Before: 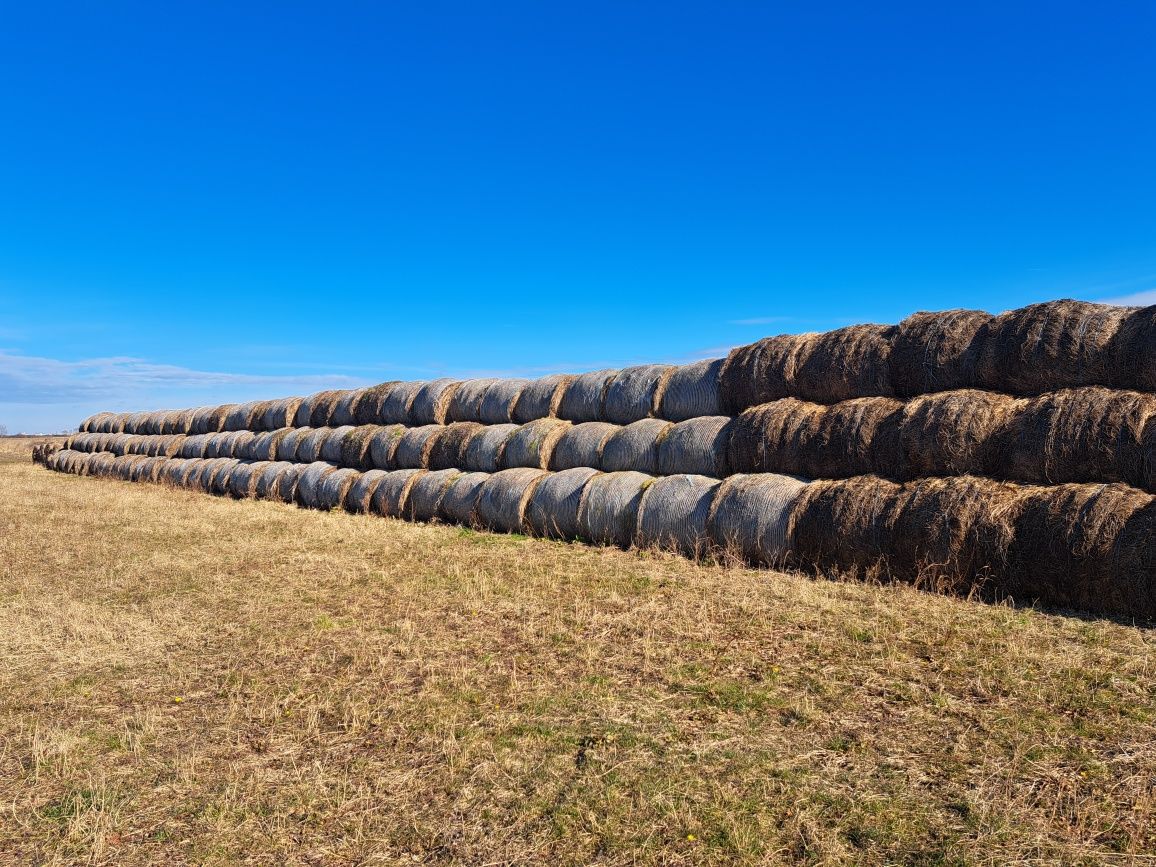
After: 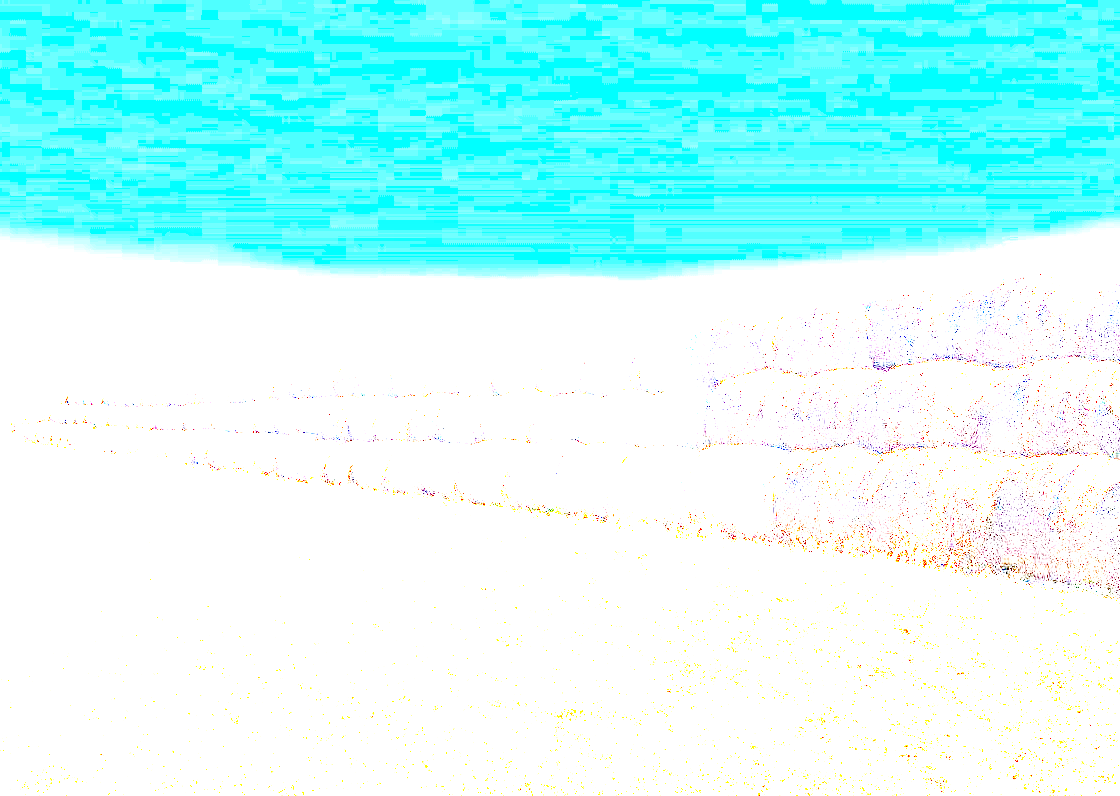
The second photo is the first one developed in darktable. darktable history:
exposure: exposure 8 EV, compensate highlight preservation false
crop: left 1.964%, top 3.251%, right 1.122%, bottom 4.933%
